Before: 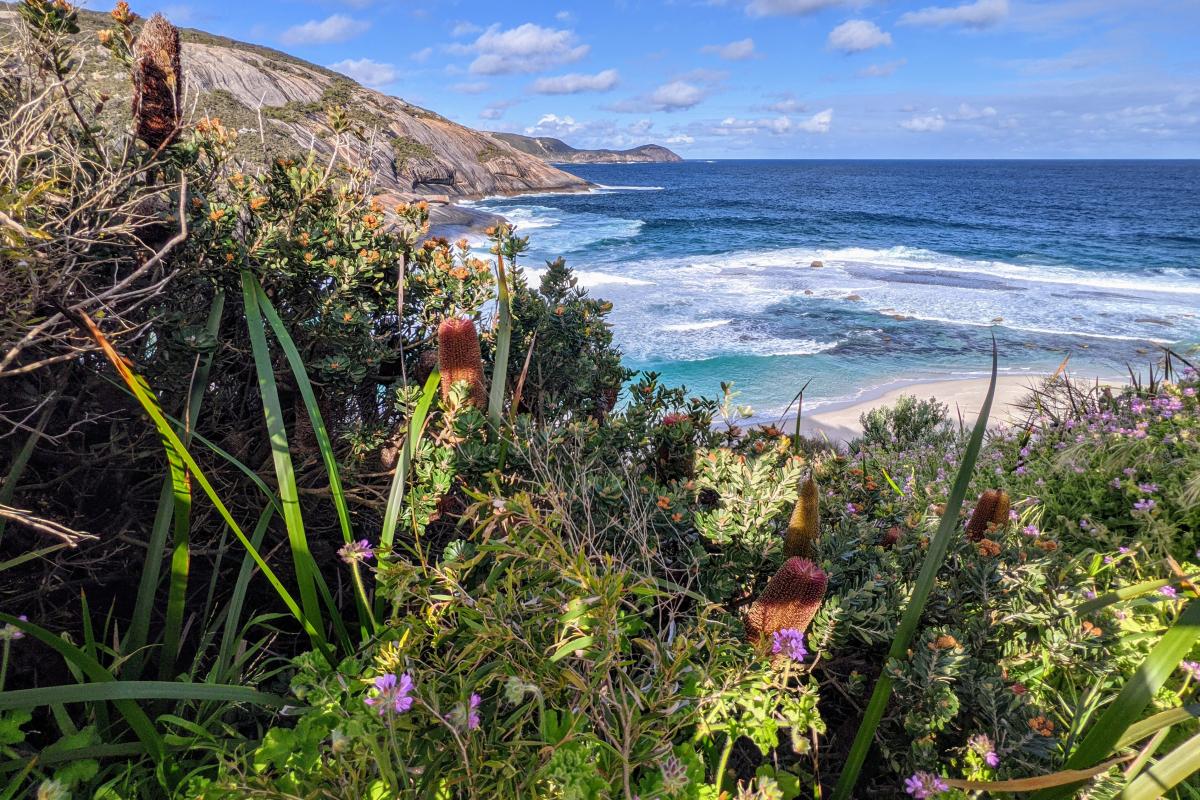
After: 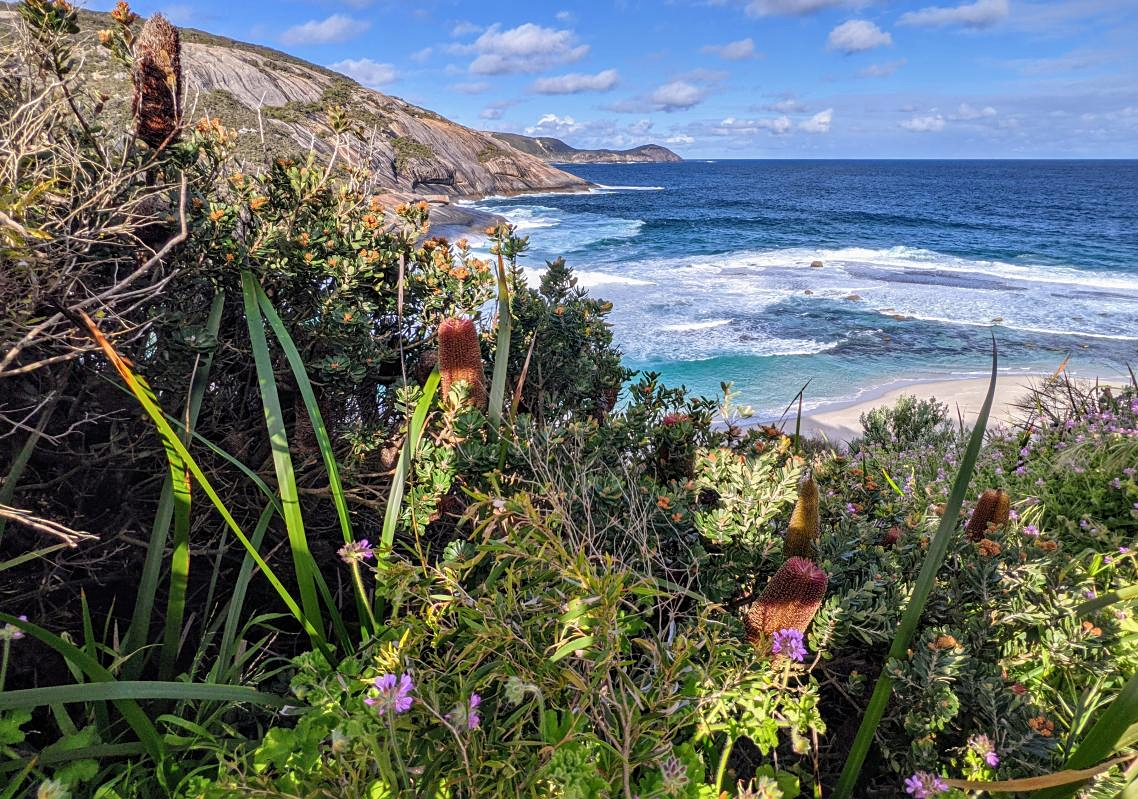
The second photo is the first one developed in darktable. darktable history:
crop and rotate: right 5.167%
sharpen: amount 0.2
shadows and highlights: shadows 32.83, highlights -47.7, soften with gaussian
